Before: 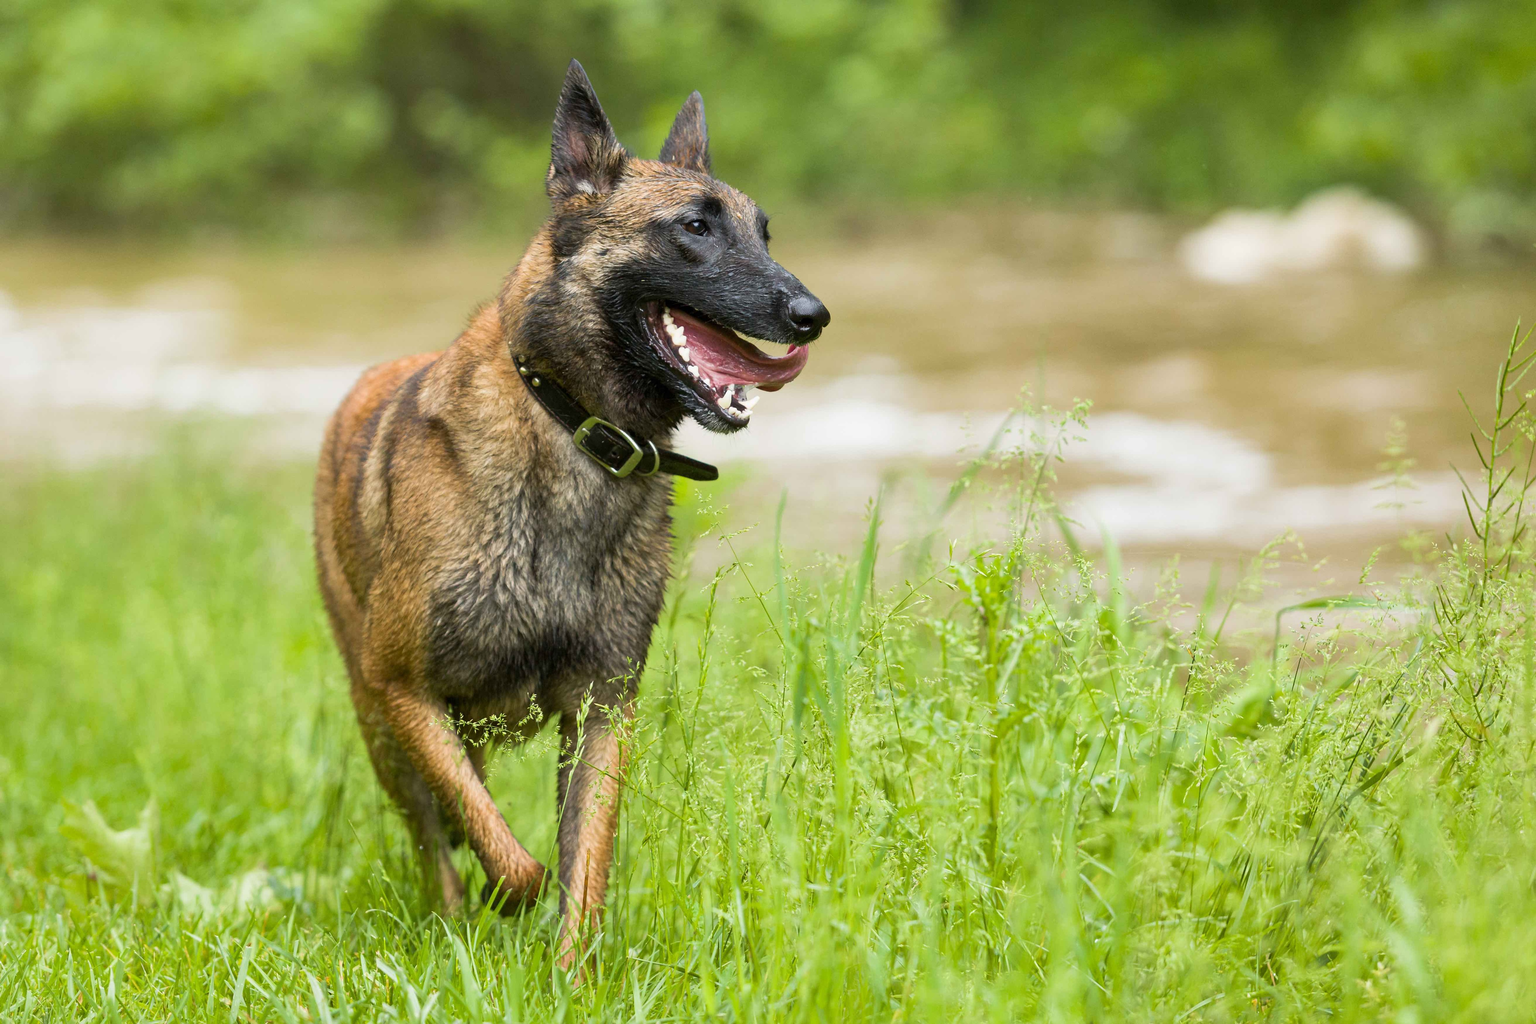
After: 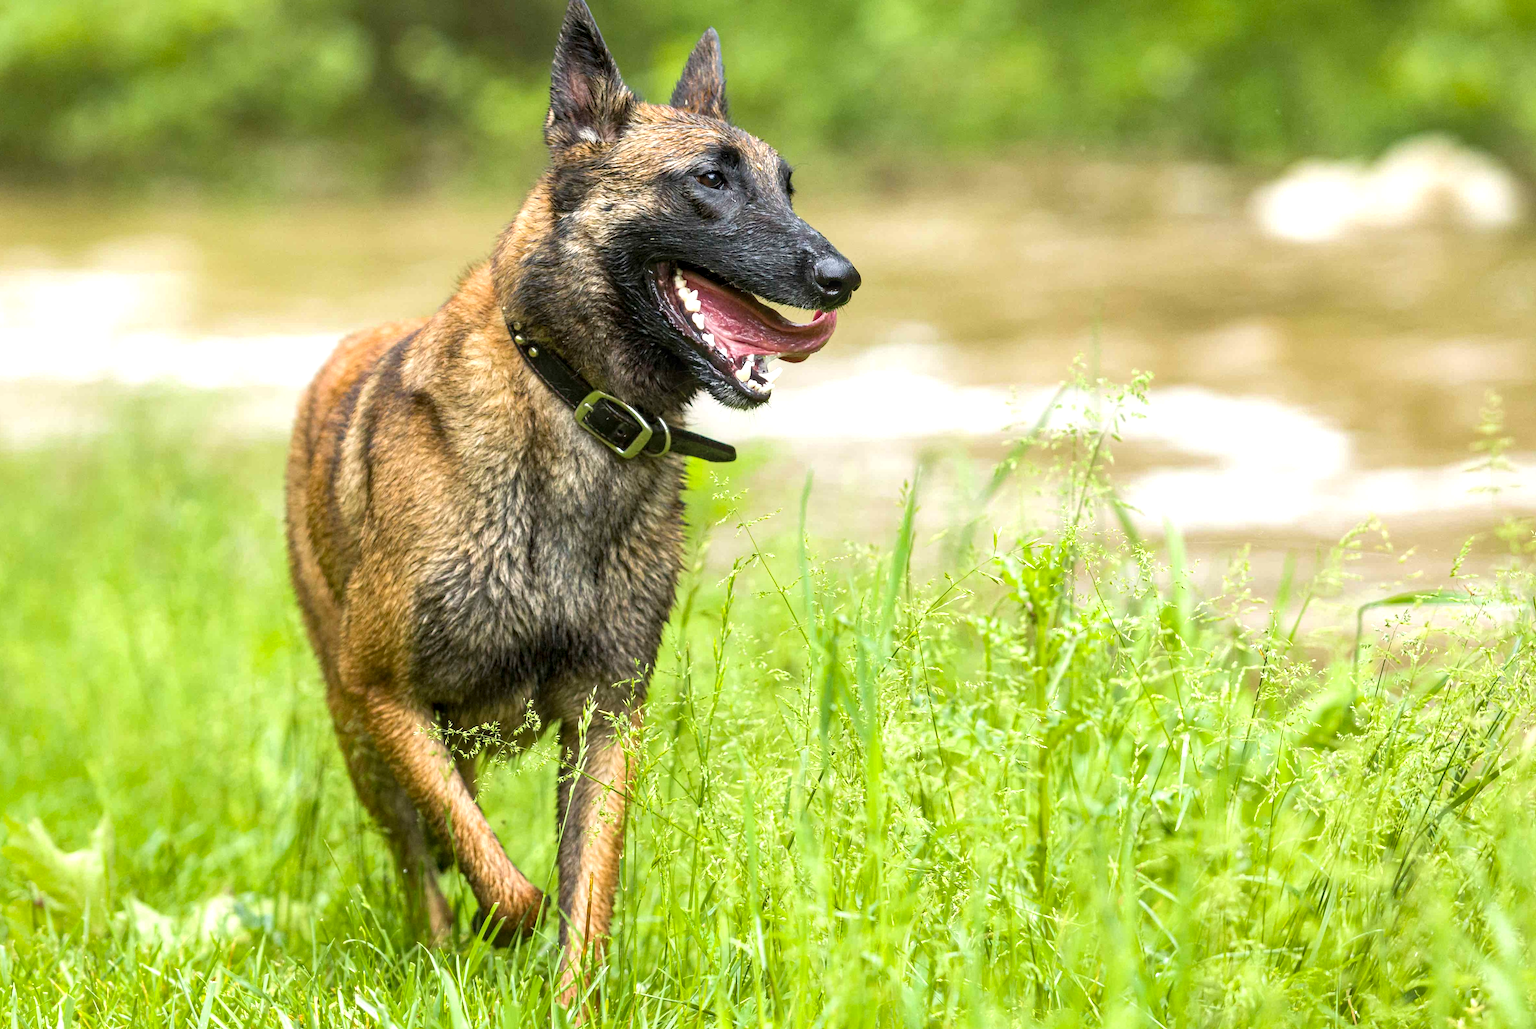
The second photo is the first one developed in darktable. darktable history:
exposure: black level correction 0, exposure 0.499 EV, compensate exposure bias true, compensate highlight preservation false
crop: left 3.771%, top 6.495%, right 6.46%, bottom 3.302%
local contrast: on, module defaults
haze removal: compatibility mode true, adaptive false
